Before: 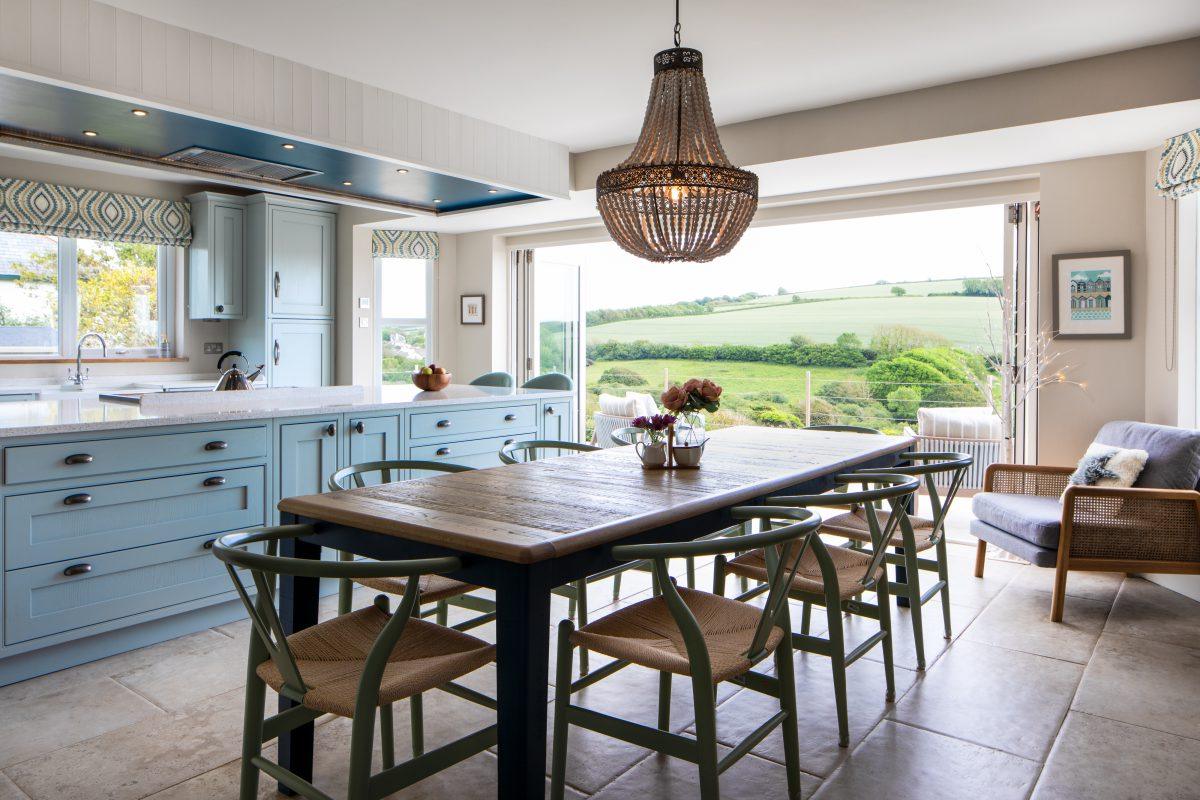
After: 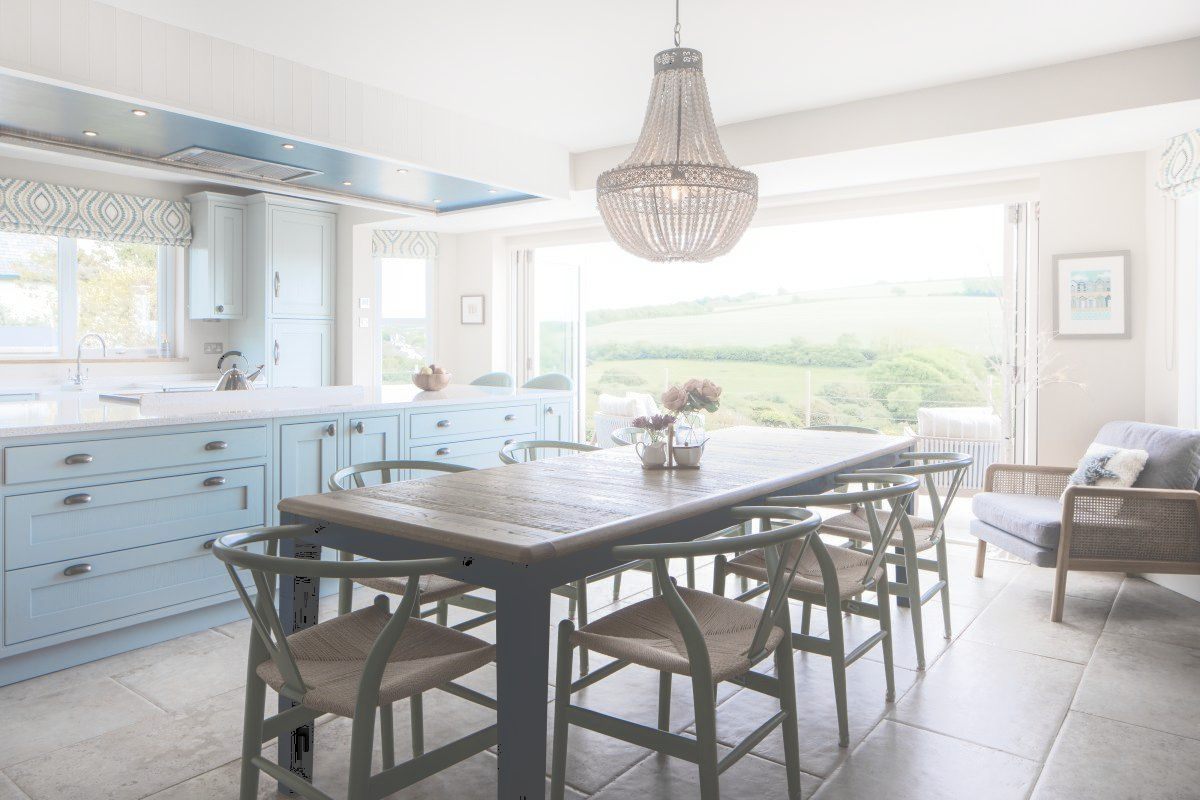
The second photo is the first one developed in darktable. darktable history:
tone curve: curves: ch0 [(0, 0) (0.003, 0.298) (0.011, 0.298) (0.025, 0.298) (0.044, 0.3) (0.069, 0.302) (0.1, 0.312) (0.136, 0.329) (0.177, 0.354) (0.224, 0.376) (0.277, 0.408) (0.335, 0.453) (0.399, 0.503) (0.468, 0.562) (0.543, 0.623) (0.623, 0.686) (0.709, 0.754) (0.801, 0.825) (0.898, 0.873) (1, 1)], color space Lab, independent channels, preserve colors none
shadows and highlights: shadows -54.94, highlights 85.2, soften with gaussian
color zones: curves: ch1 [(0.238, 0.163) (0.476, 0.2) (0.733, 0.322) (0.848, 0.134)]
velvia: on, module defaults
